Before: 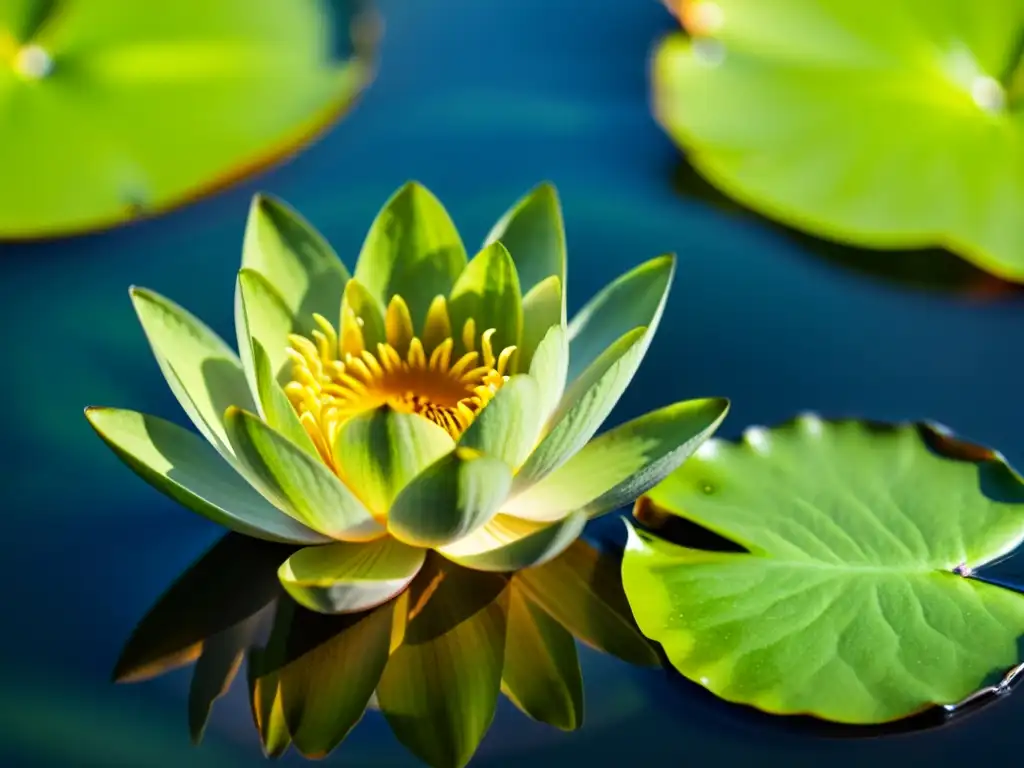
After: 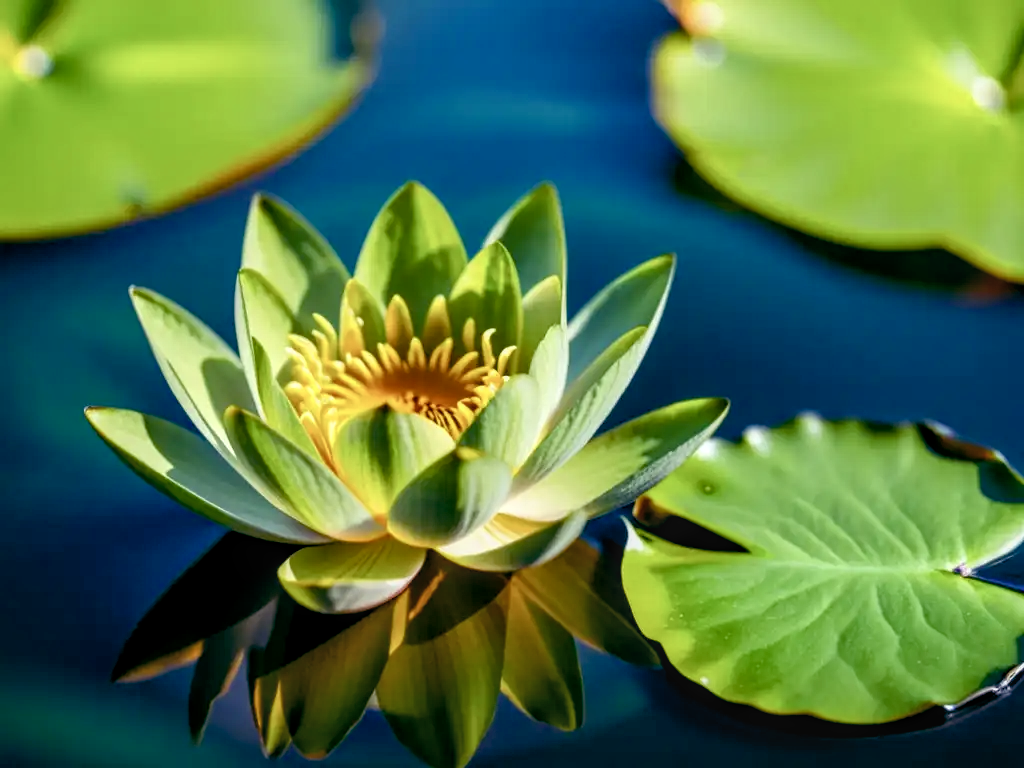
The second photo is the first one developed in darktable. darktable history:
contrast brightness saturation: saturation -0.163
local contrast: on, module defaults
levels: mode automatic, levels [0.036, 0.364, 0.827]
color balance rgb: shadows lift › luminance 0.607%, shadows lift › chroma 6.743%, shadows lift › hue 301.37°, global offset › luminance -0.323%, global offset › chroma 0.108%, global offset › hue 164.33°, linear chroma grading › global chroma -0.367%, perceptual saturation grading › global saturation 20%, perceptual saturation grading › highlights -25.452%, perceptual saturation grading › shadows 25.14%
